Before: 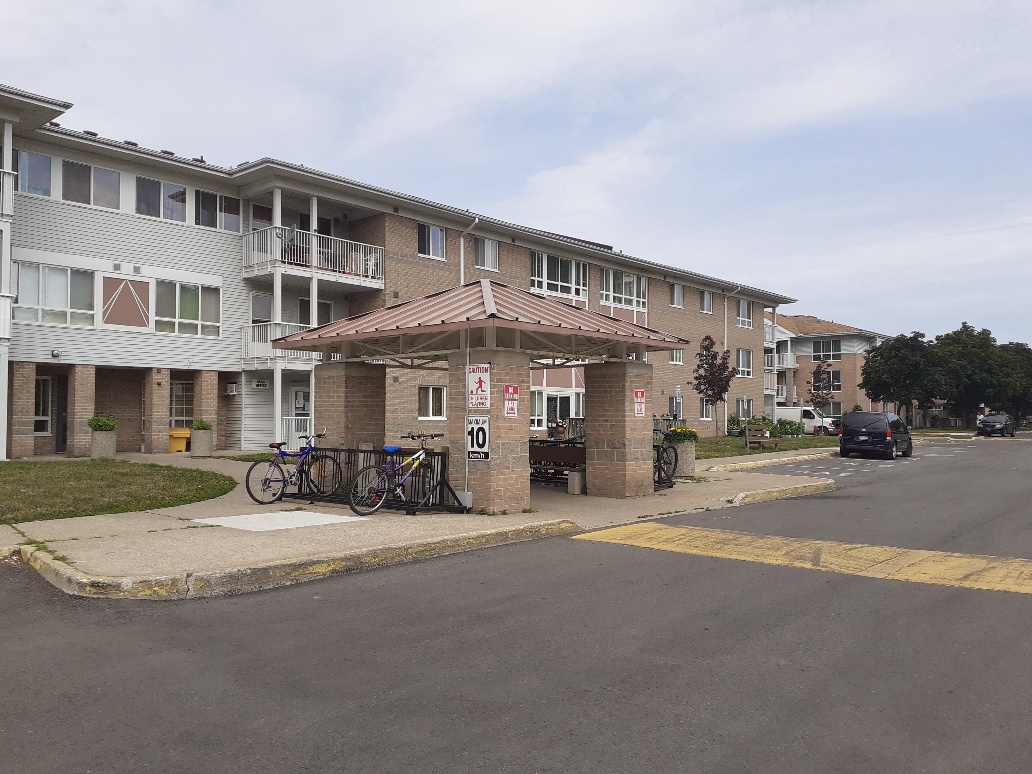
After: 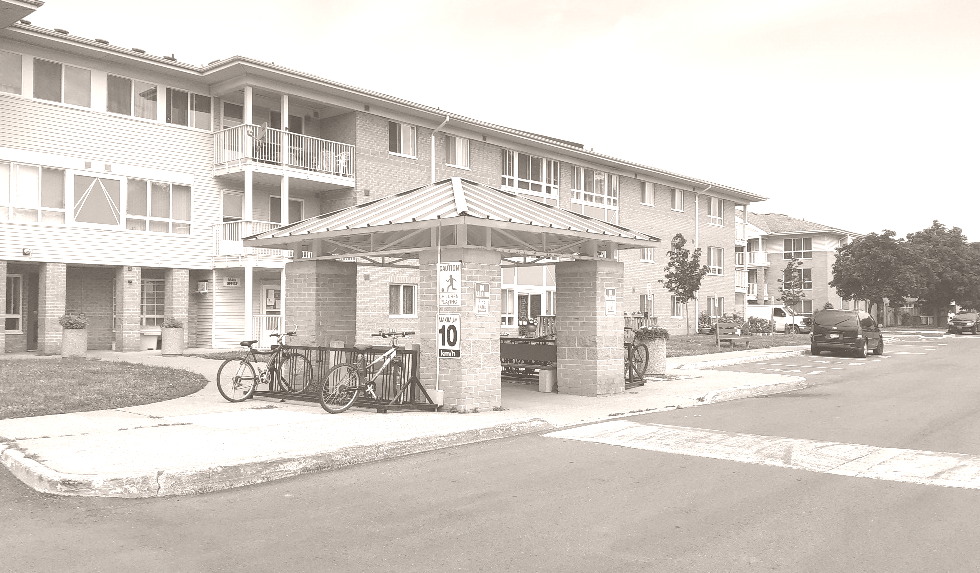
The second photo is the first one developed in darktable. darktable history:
color calibration: x 0.334, y 0.349, temperature 5426 K
graduated density: density 2.02 EV, hardness 44%, rotation 0.374°, offset 8.21, hue 208.8°, saturation 97%
crop and rotate: left 2.991%, top 13.302%, right 1.981%, bottom 12.636%
local contrast: highlights 100%, shadows 100%, detail 120%, midtone range 0.2
white balance: red 0.967, blue 1.119, emerald 0.756
colorize: hue 34.49°, saturation 35.33%, source mix 100%, lightness 55%, version 1
